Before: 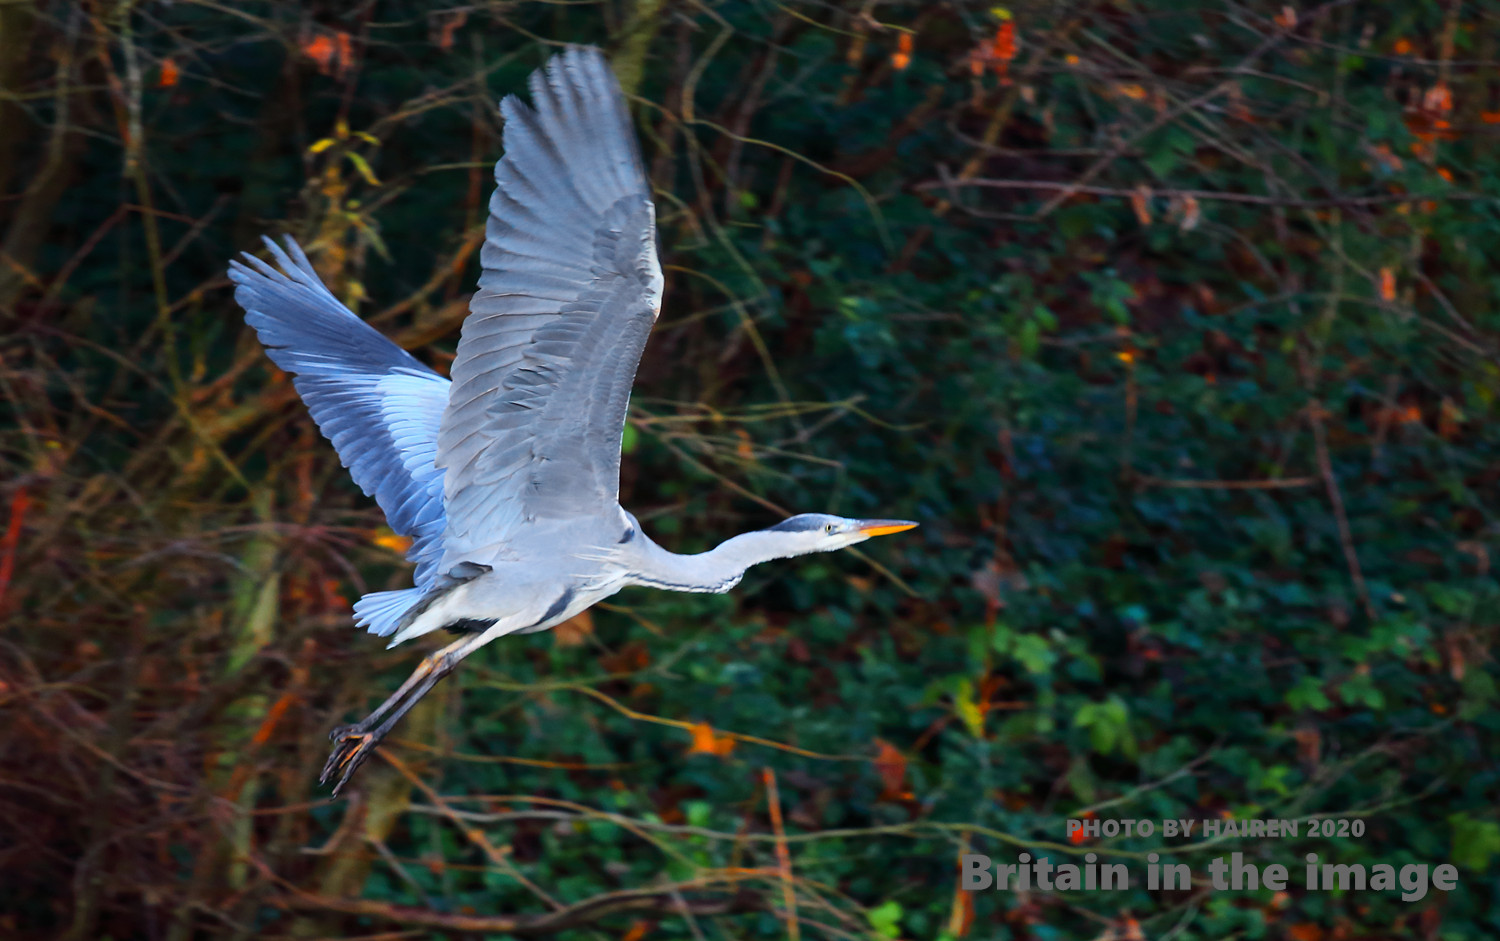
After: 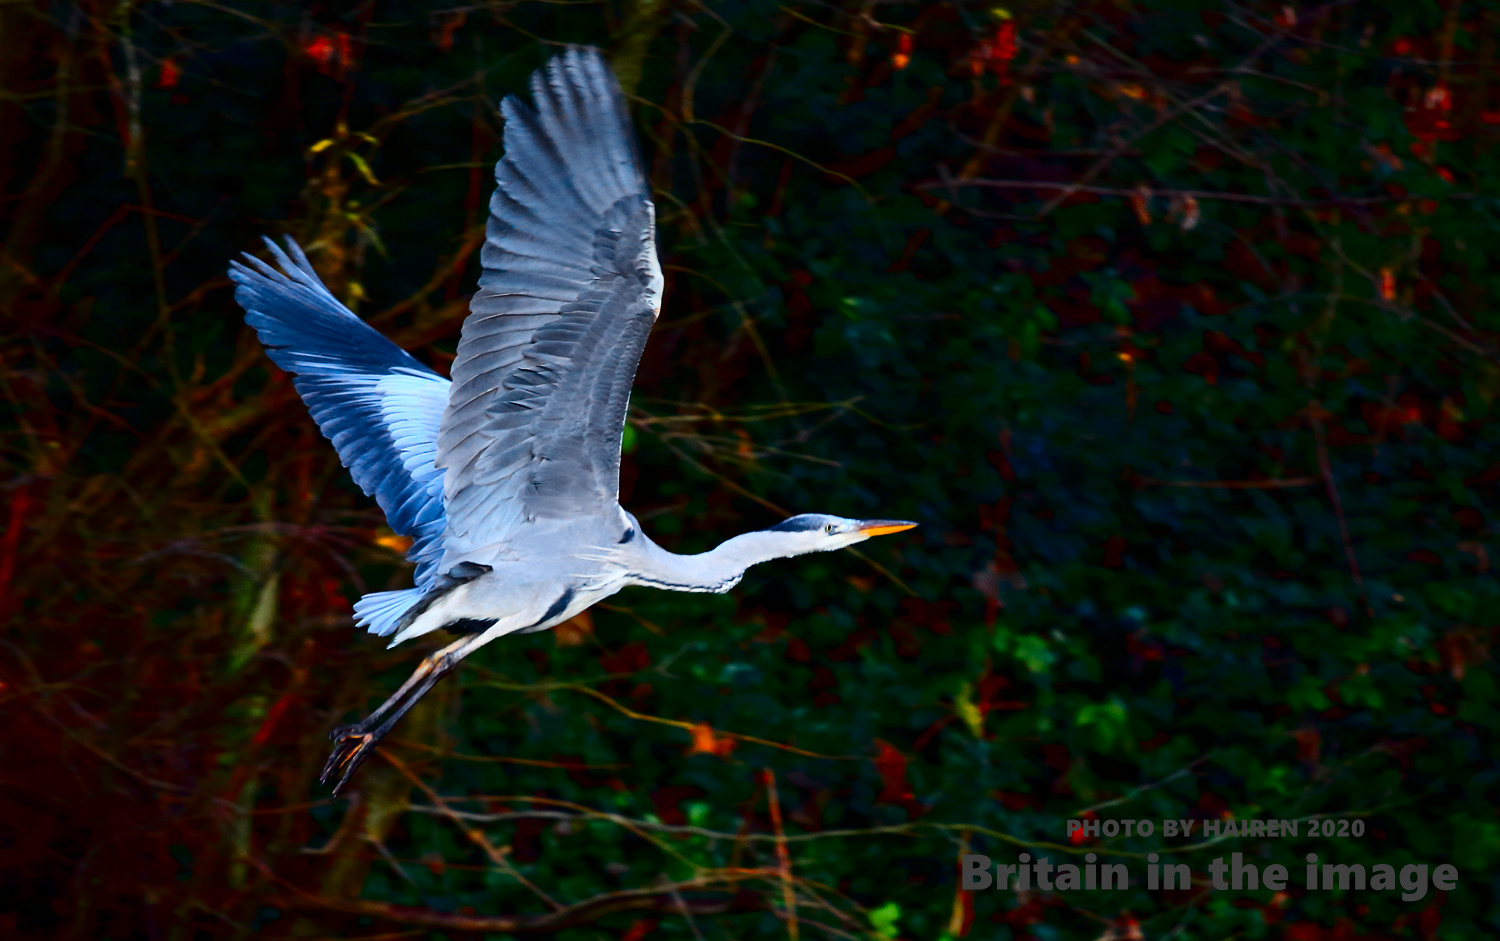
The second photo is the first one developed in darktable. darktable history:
contrast brightness saturation: contrast 0.242, brightness -0.225, saturation 0.136
